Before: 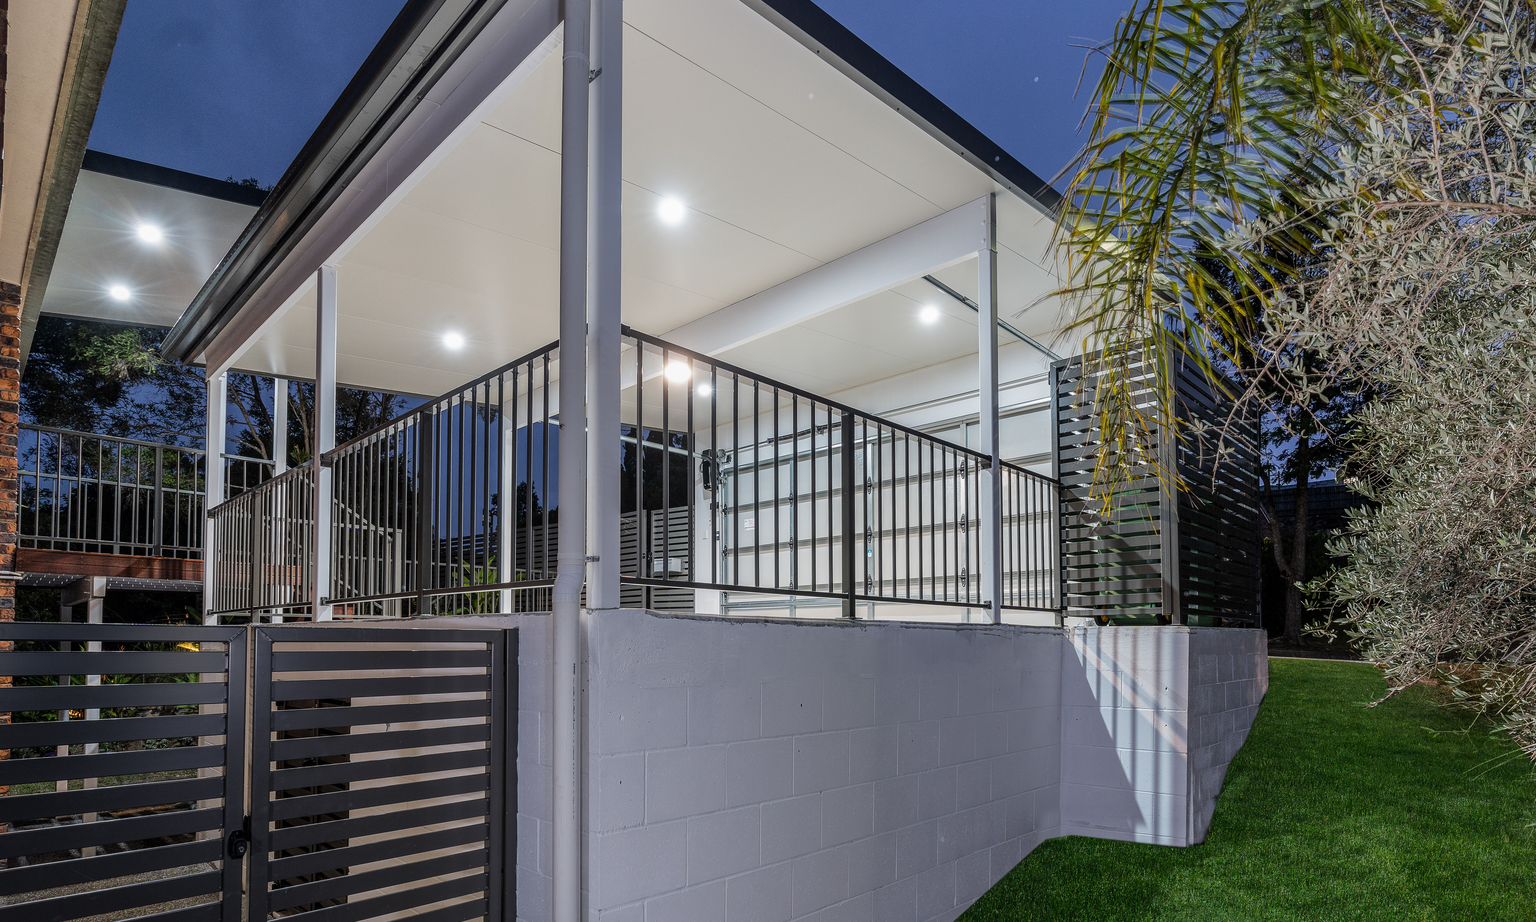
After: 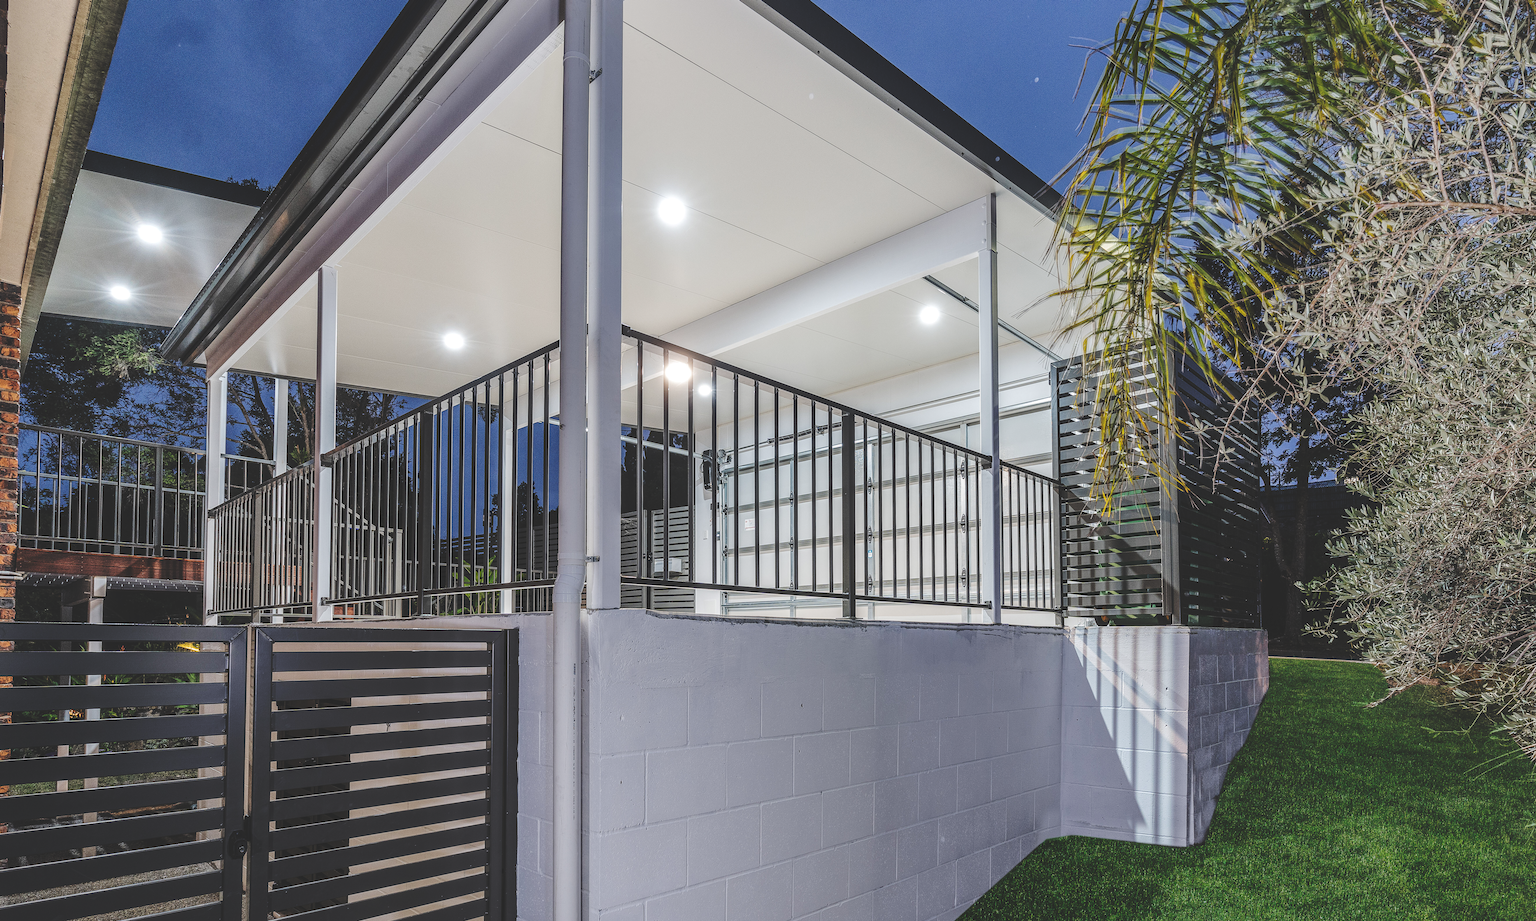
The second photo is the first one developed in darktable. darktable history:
base curve: curves: ch0 [(0, 0.024) (0.055, 0.065) (0.121, 0.166) (0.236, 0.319) (0.693, 0.726) (1, 1)], preserve colors none
local contrast: on, module defaults
